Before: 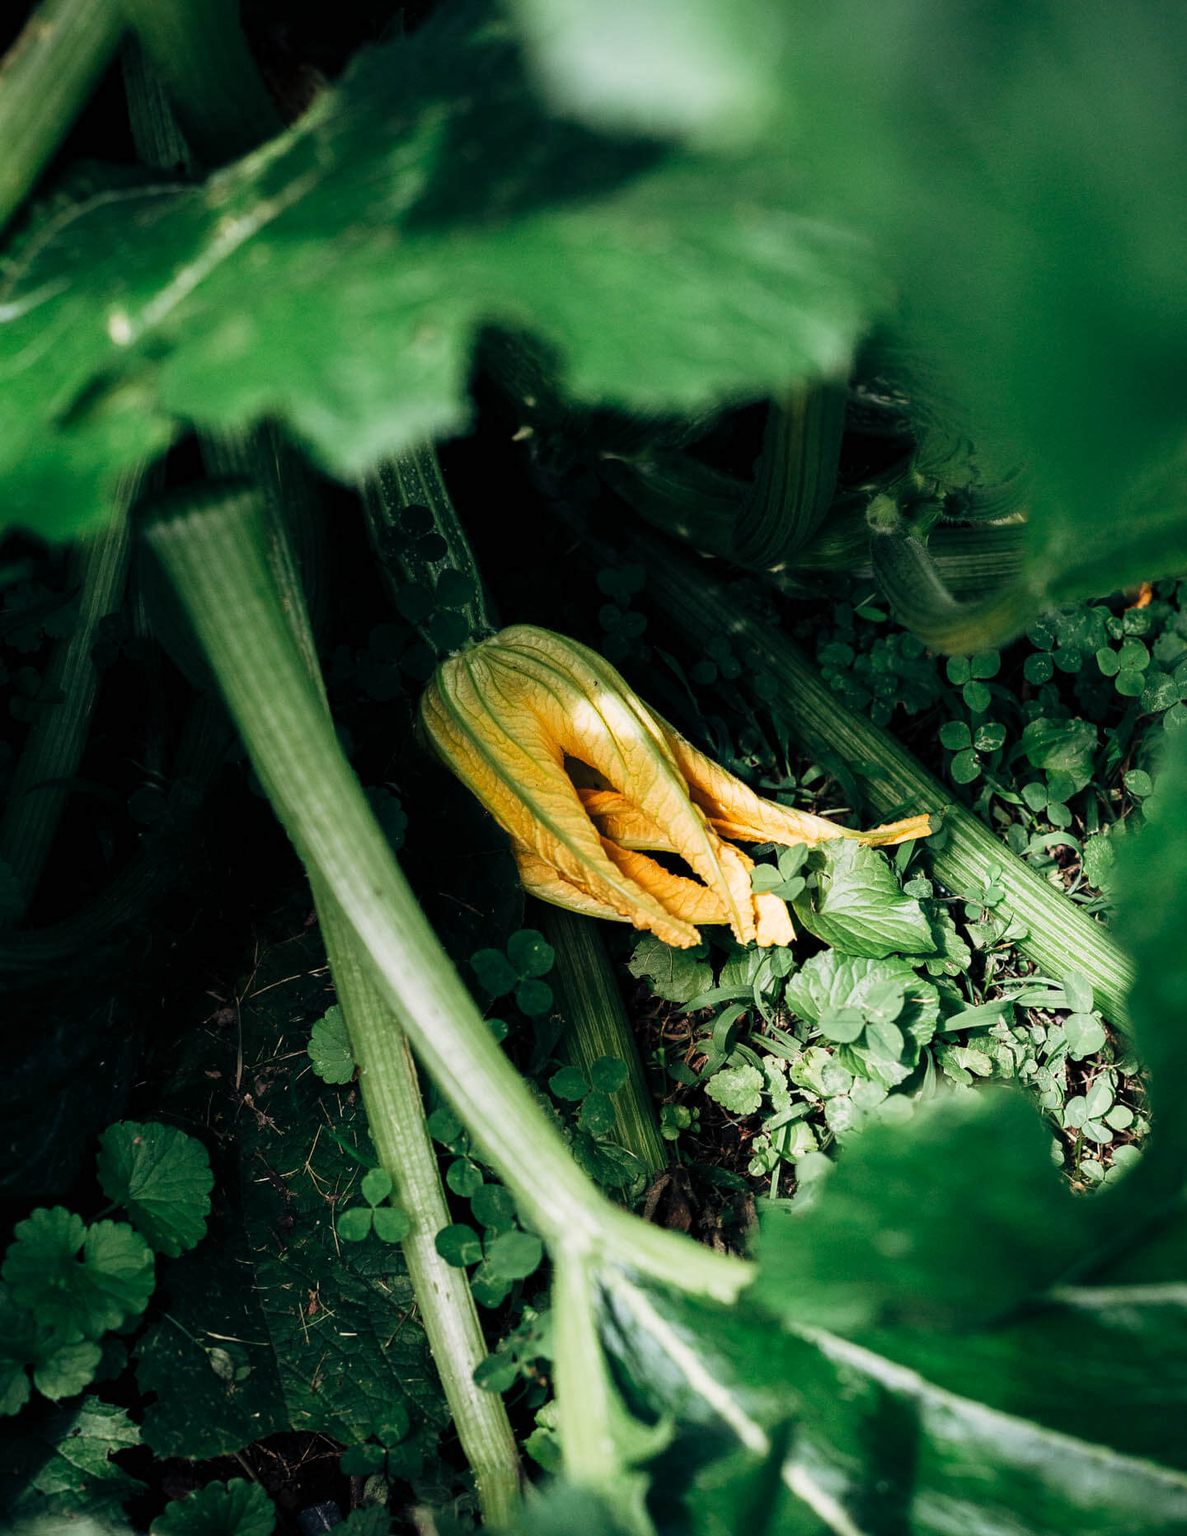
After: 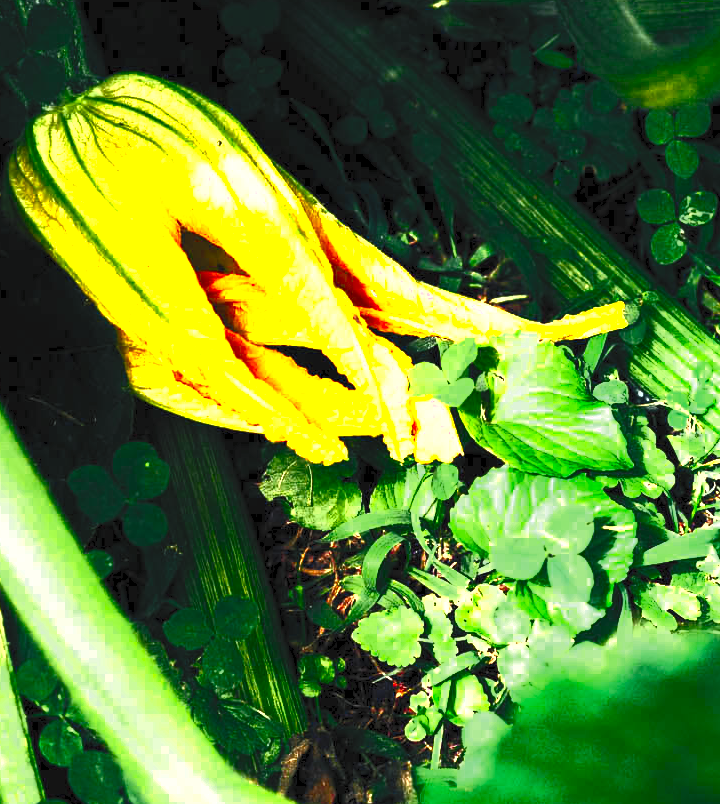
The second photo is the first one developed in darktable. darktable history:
crop: left 34.95%, top 36.829%, right 14.994%, bottom 20.001%
color zones: curves: ch0 [(0.004, 0.305) (0.261, 0.623) (0.389, 0.399) (0.708, 0.571) (0.947, 0.34)]; ch1 [(0.025, 0.645) (0.229, 0.584) (0.326, 0.551) (0.484, 0.262) (0.757, 0.643)]
contrast brightness saturation: contrast 0.992, brightness 0.992, saturation 0.982
color balance rgb: highlights gain › luminance 14.867%, linear chroma grading › global chroma -15.672%, perceptual saturation grading › global saturation 25.169%
